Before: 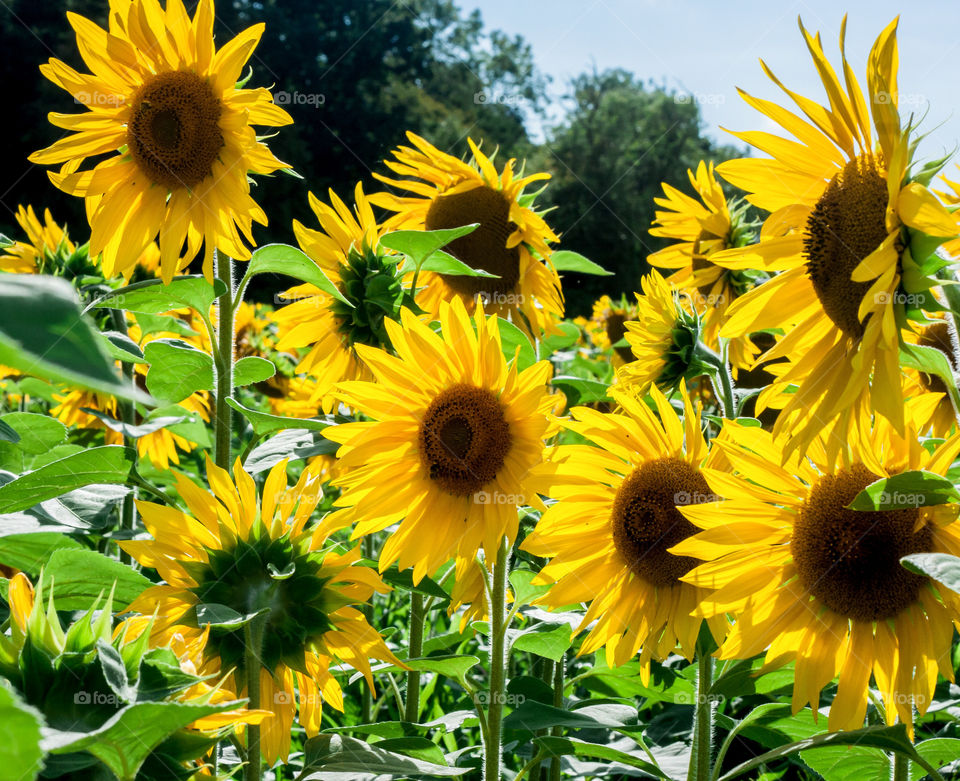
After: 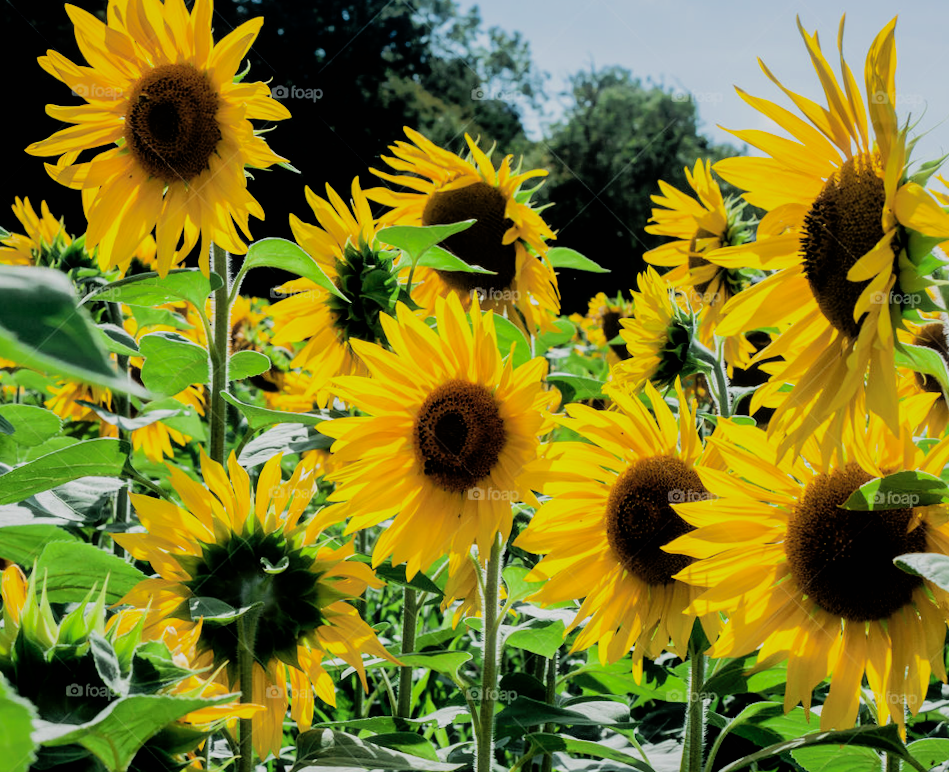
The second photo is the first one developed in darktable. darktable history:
filmic rgb: black relative exposure -4.99 EV, white relative exposure 3.96 EV, hardness 2.88, contrast 1.383, iterations of high-quality reconstruction 0
shadows and highlights: on, module defaults
crop and rotate: angle -0.524°
haze removal: strength -0.051, compatibility mode true, adaptive false
